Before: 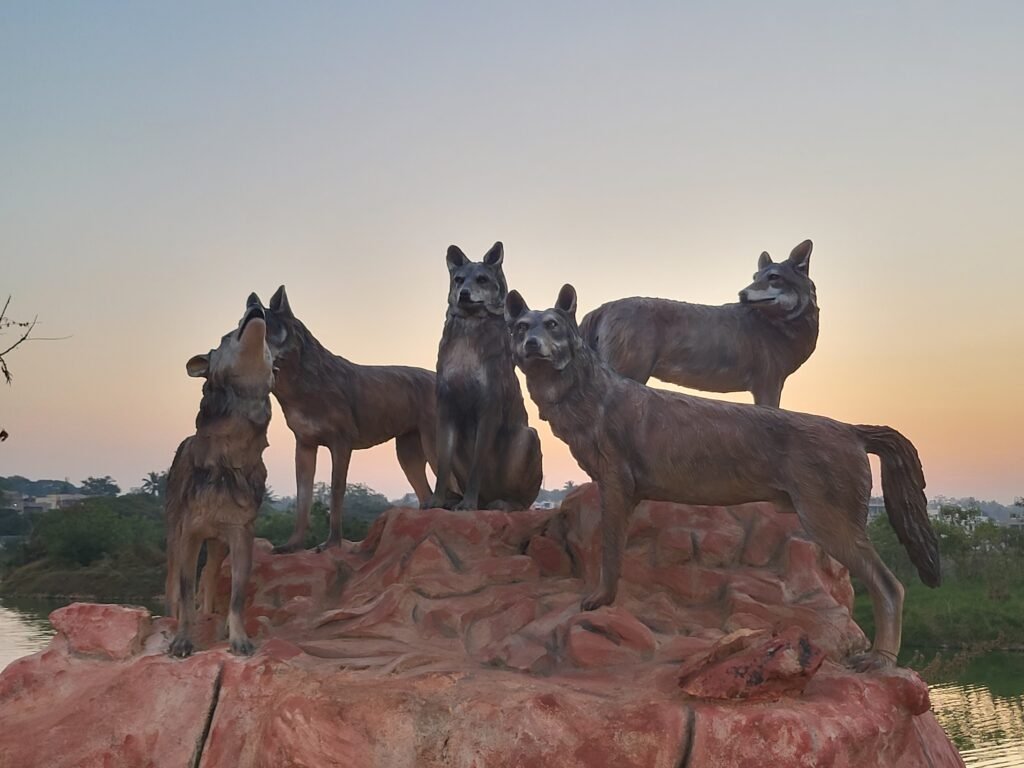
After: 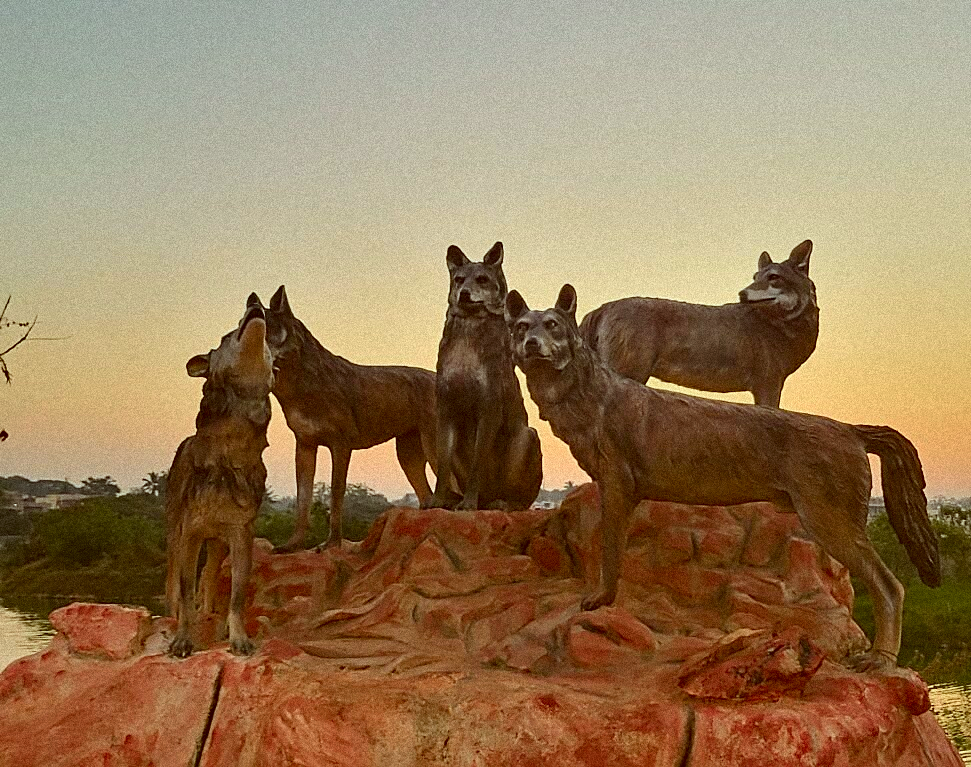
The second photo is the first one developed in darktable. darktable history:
shadows and highlights: shadows 4.1, highlights -17.6, soften with gaussian
haze removal: on, module defaults
crop and rotate: right 5.167%
sharpen: on, module defaults
color correction: highlights a* -5.94, highlights b* 9.48, shadows a* 10.12, shadows b* 23.94
grain: coarseness 9.38 ISO, strength 34.99%, mid-tones bias 0%
tone curve: curves: ch0 [(0, 0) (0.091, 0.066) (0.184, 0.16) (0.491, 0.519) (0.748, 0.765) (1, 0.919)]; ch1 [(0, 0) (0.179, 0.173) (0.322, 0.32) (0.424, 0.424) (0.502, 0.504) (0.56, 0.578) (0.631, 0.675) (0.777, 0.806) (1, 1)]; ch2 [(0, 0) (0.434, 0.447) (0.483, 0.487) (0.547, 0.573) (0.676, 0.673) (1, 1)], color space Lab, independent channels, preserve colors none
